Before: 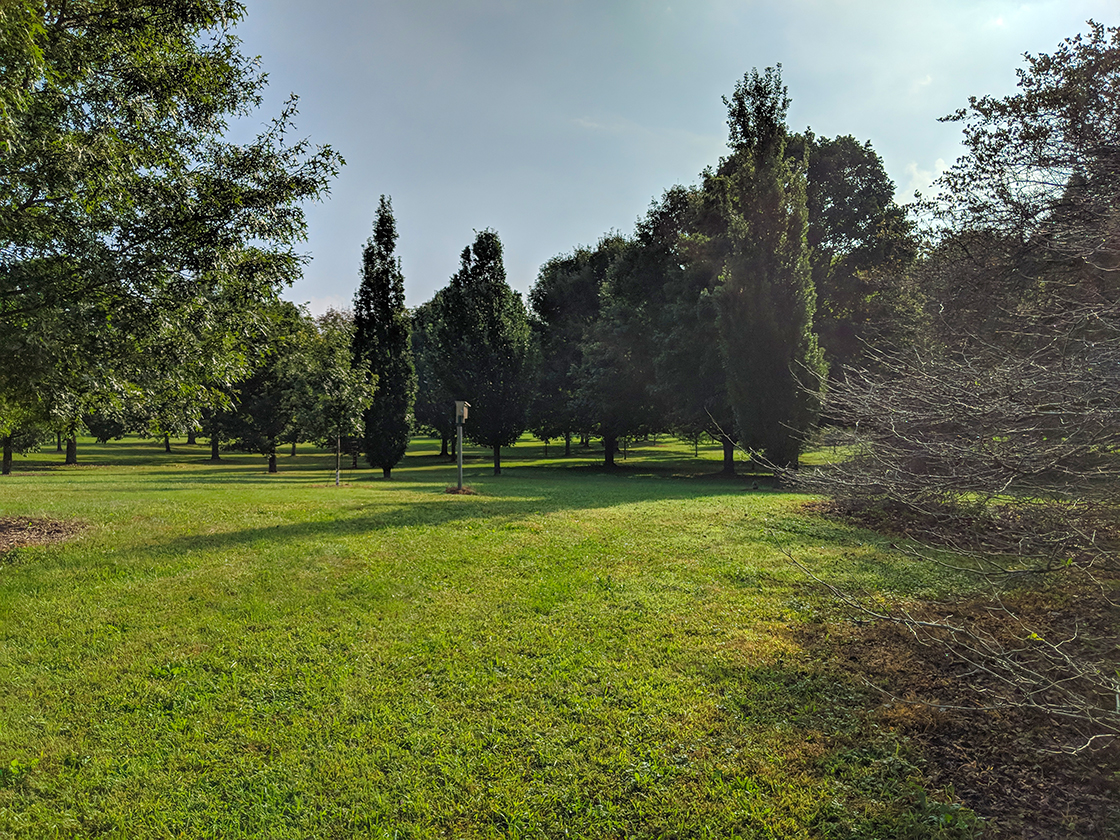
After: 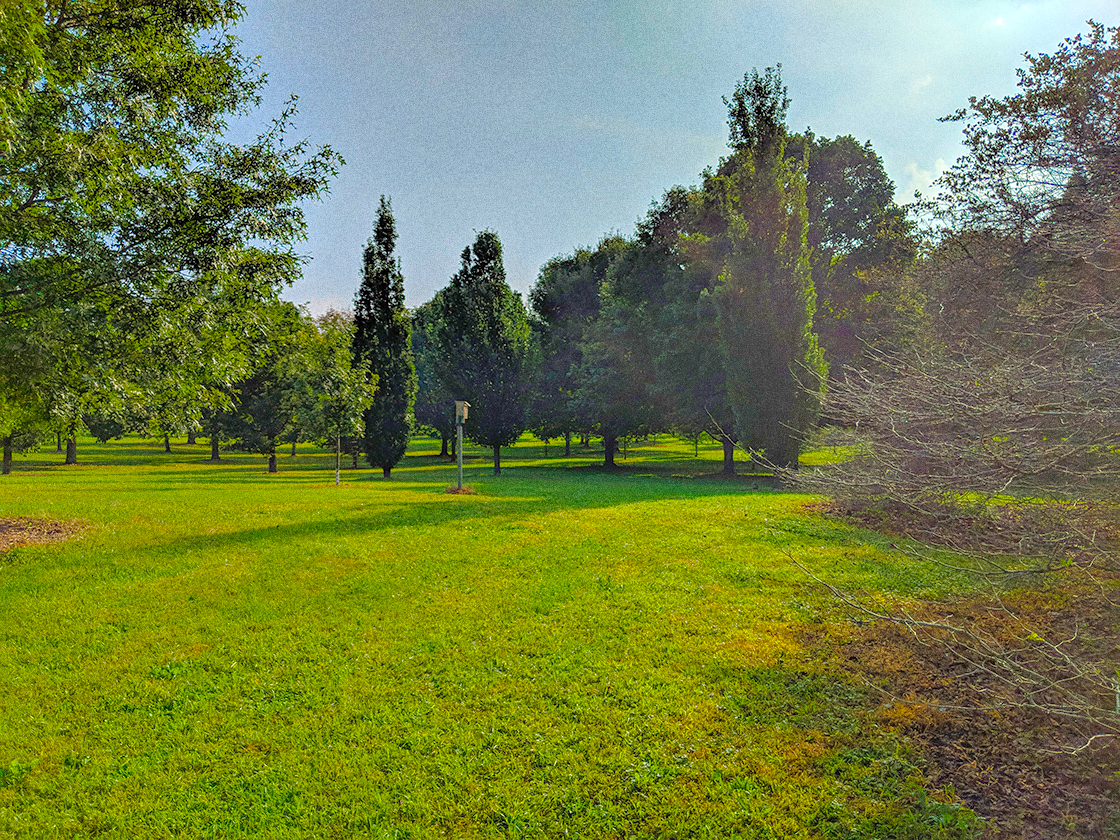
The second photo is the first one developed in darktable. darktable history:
grain: coarseness 0.09 ISO, strength 40%
tone curve: curves: ch0 [(0, 0) (0.004, 0.008) (0.077, 0.156) (0.169, 0.29) (0.774, 0.774) (1, 1)], color space Lab, linked channels, preserve colors none
color balance rgb: linear chroma grading › global chroma 15%, perceptual saturation grading › global saturation 30%
